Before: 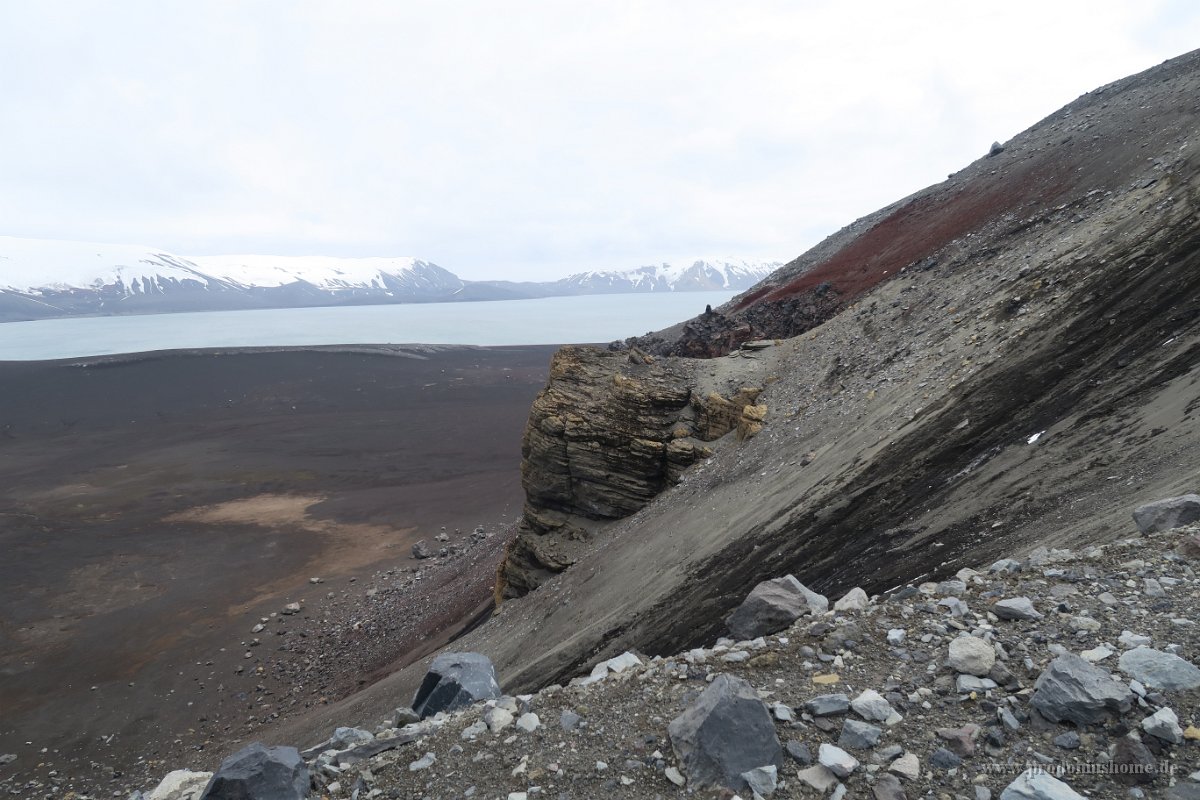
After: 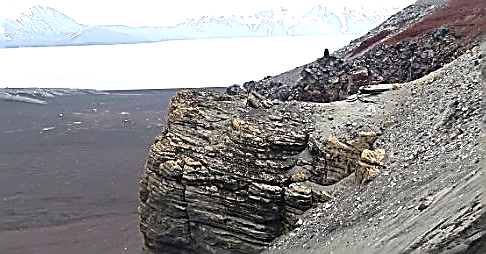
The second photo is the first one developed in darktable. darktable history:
sharpen: amount 1.989
exposure: black level correction 0, exposure 0.889 EV, compensate exposure bias true, compensate highlight preservation false
crop: left 31.839%, top 32.115%, right 27.583%, bottom 36.097%
